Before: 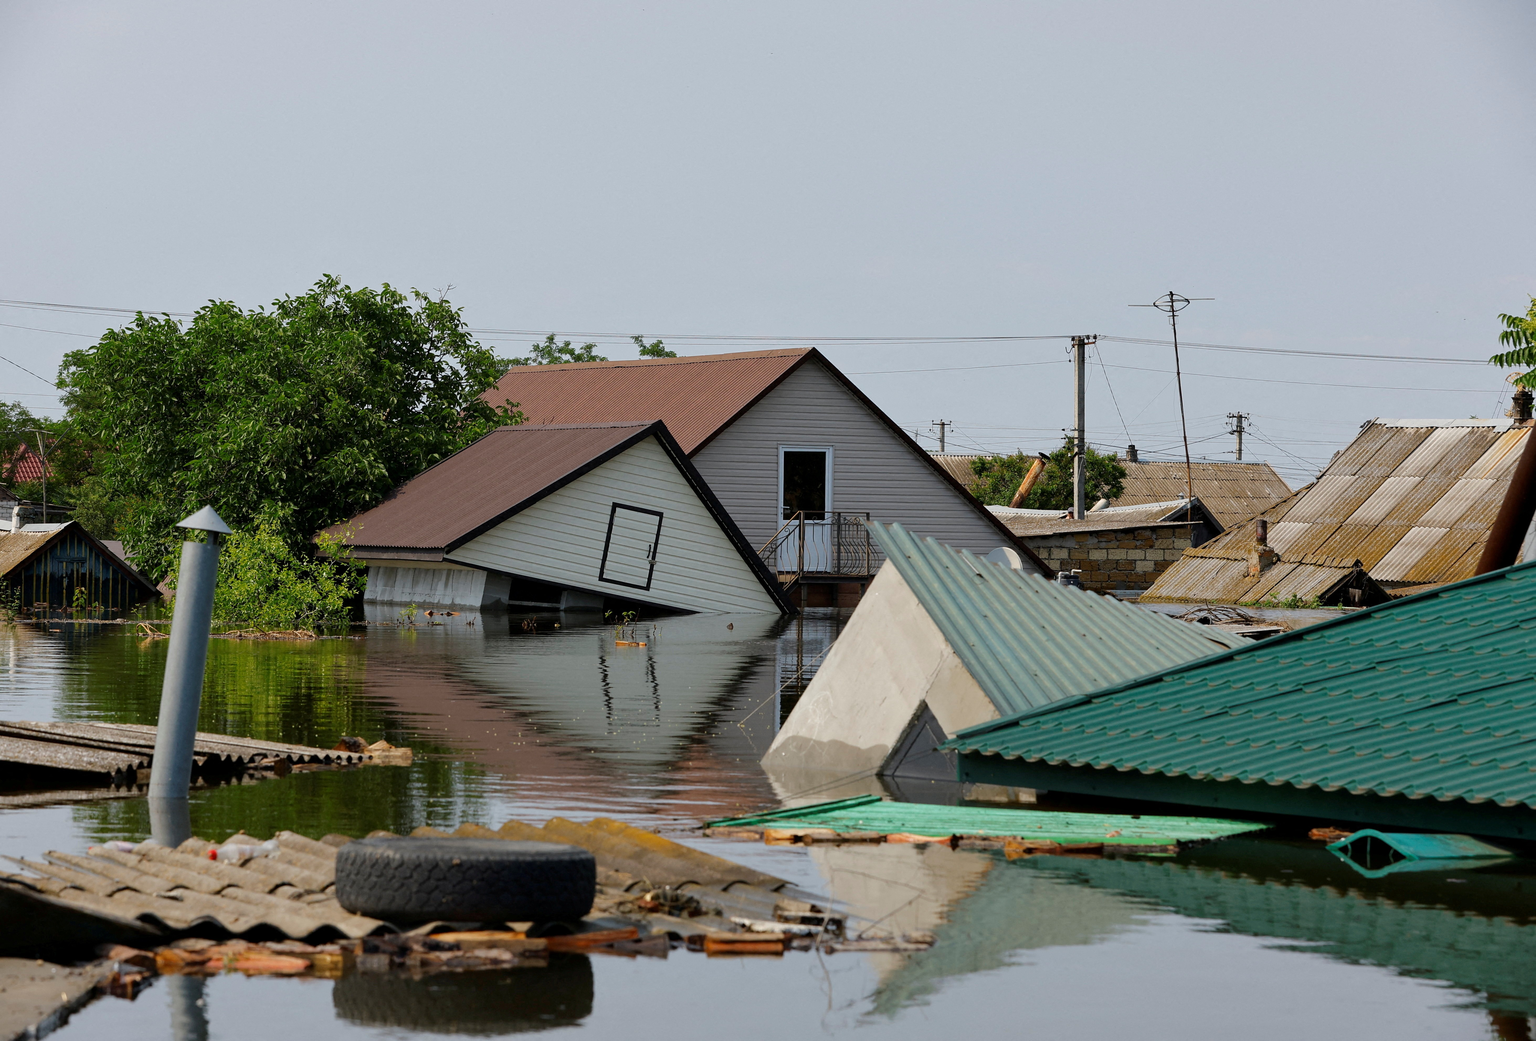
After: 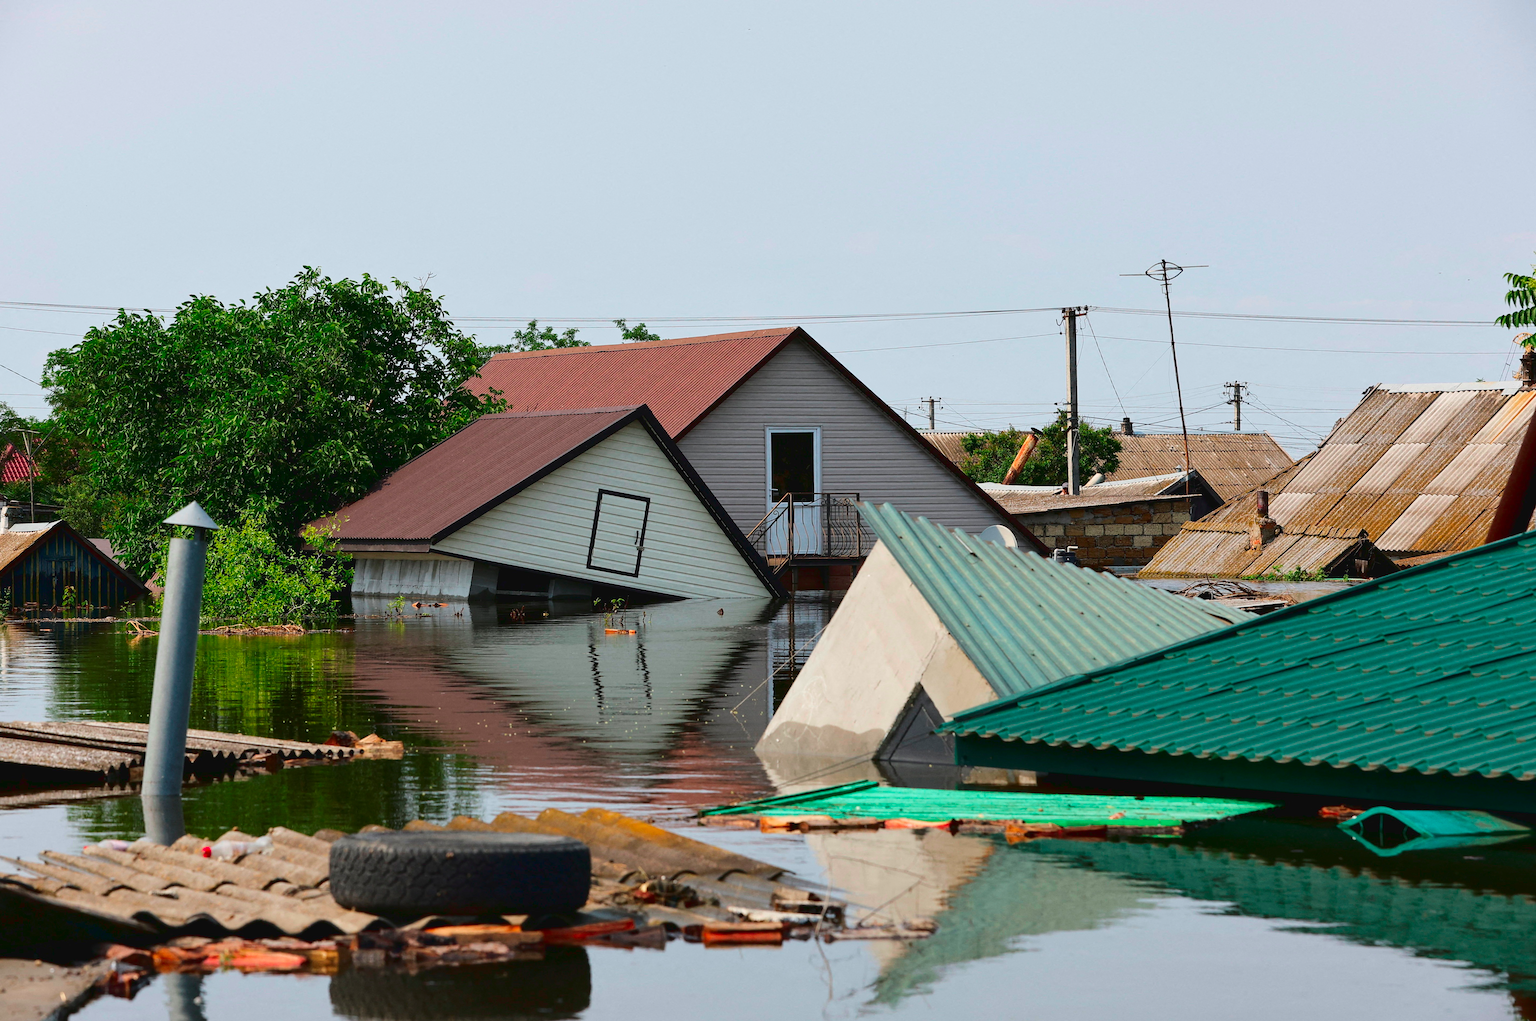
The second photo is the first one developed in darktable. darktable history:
tone curve: curves: ch0 [(0, 0.032) (0.181, 0.156) (0.751, 0.829) (1, 1)], color space Lab, linked channels, preserve colors none
rotate and perspective: rotation -1.32°, lens shift (horizontal) -0.031, crop left 0.015, crop right 0.985, crop top 0.047, crop bottom 0.982
color contrast: green-magenta contrast 1.73, blue-yellow contrast 1.15
